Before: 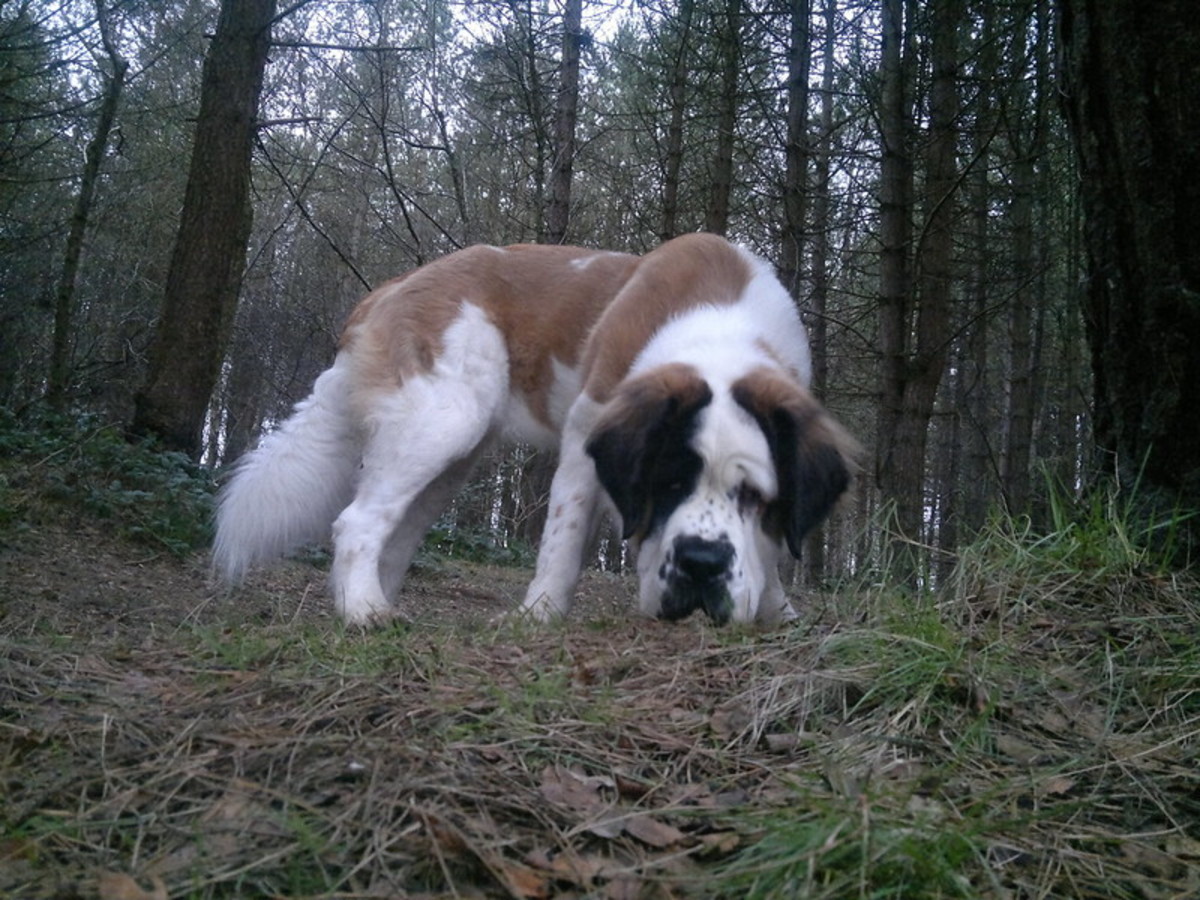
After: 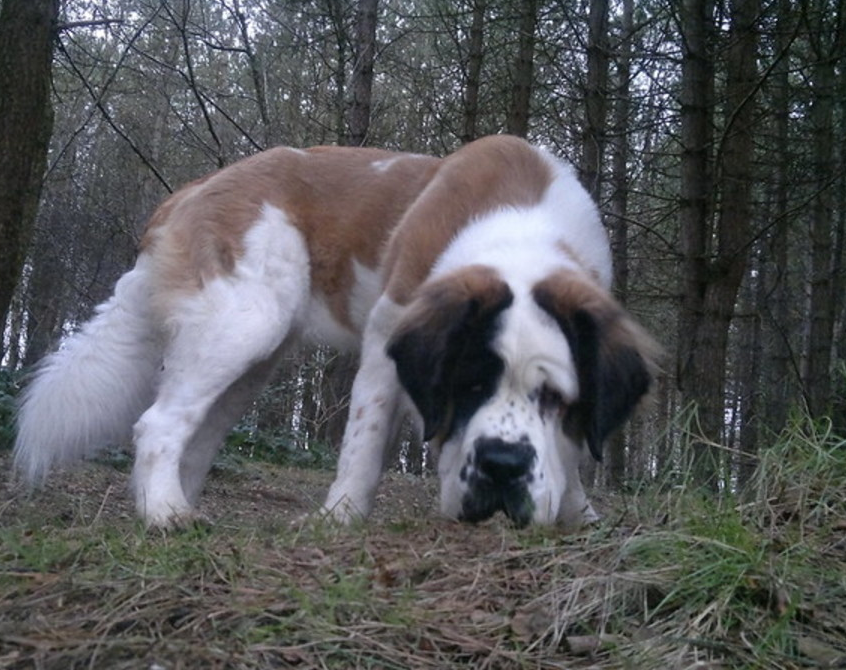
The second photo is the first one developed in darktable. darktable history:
crop and rotate: left 16.656%, top 10.947%, right 12.839%, bottom 14.547%
